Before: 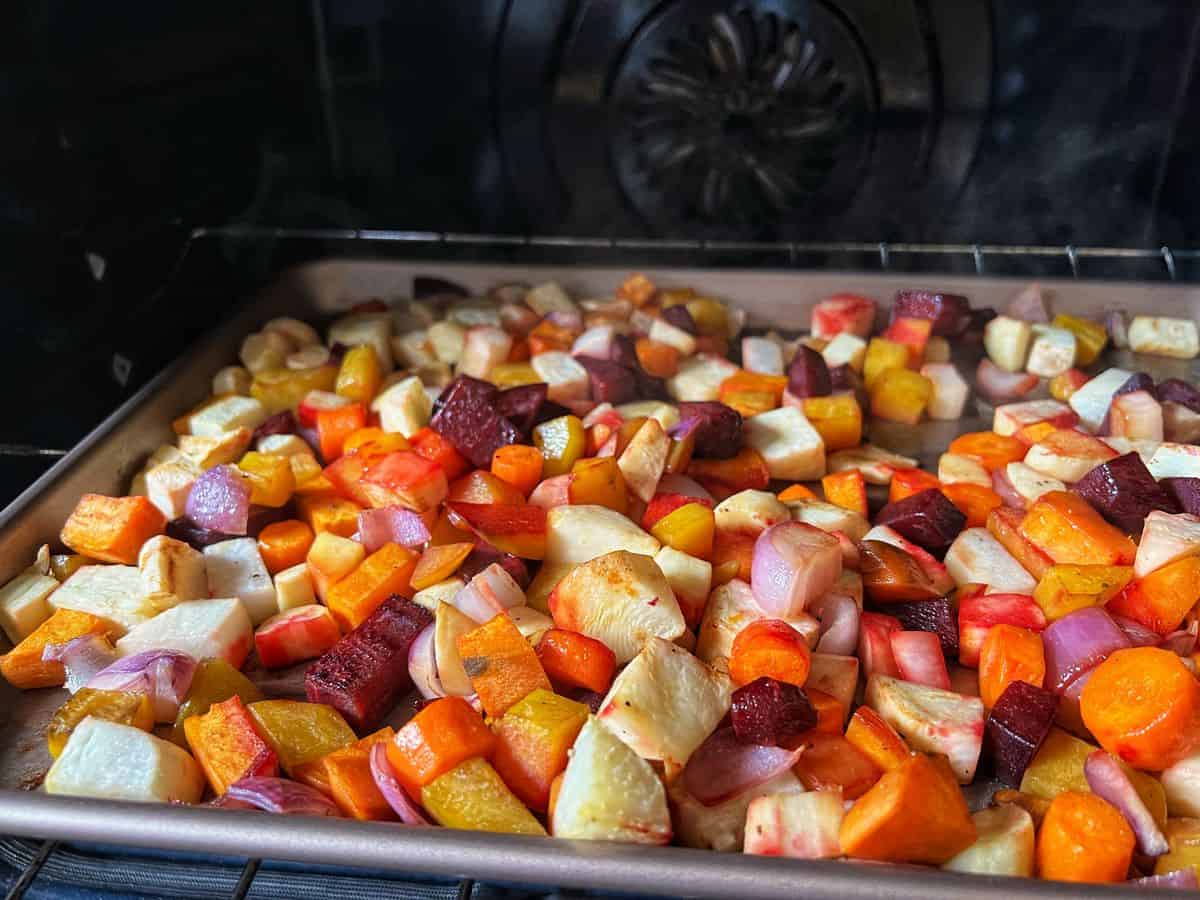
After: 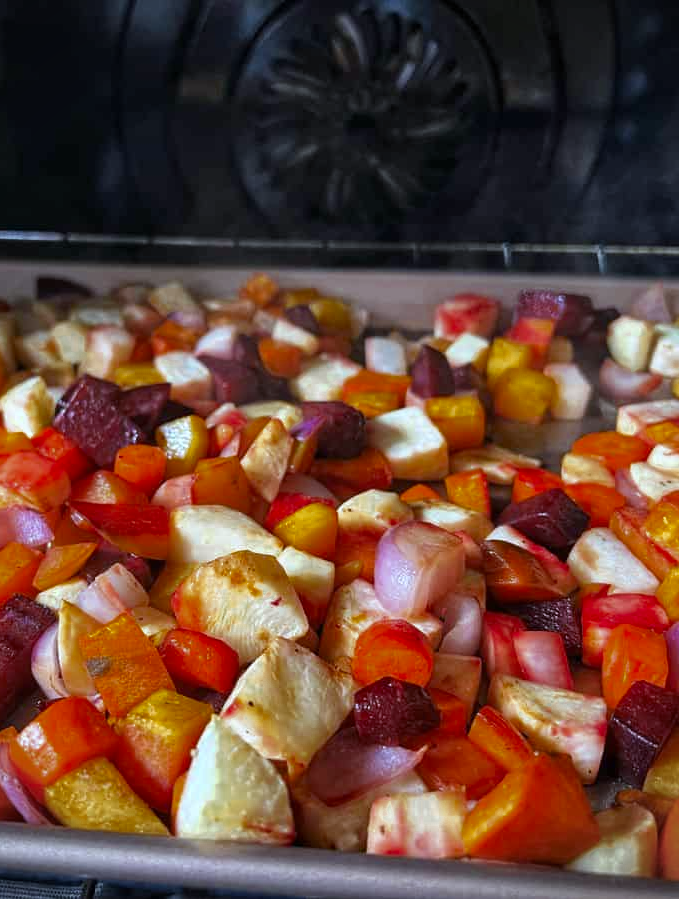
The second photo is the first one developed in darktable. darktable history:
crop: left 31.458%, top 0%, right 11.876%
color zones: curves: ch0 [(0.11, 0.396) (0.195, 0.36) (0.25, 0.5) (0.303, 0.412) (0.357, 0.544) (0.75, 0.5) (0.967, 0.328)]; ch1 [(0, 0.468) (0.112, 0.512) (0.202, 0.6) (0.25, 0.5) (0.307, 0.352) (0.357, 0.544) (0.75, 0.5) (0.963, 0.524)]
color calibration: x 0.367, y 0.379, temperature 4395.86 K
vignetting: fall-off start 91.19%
